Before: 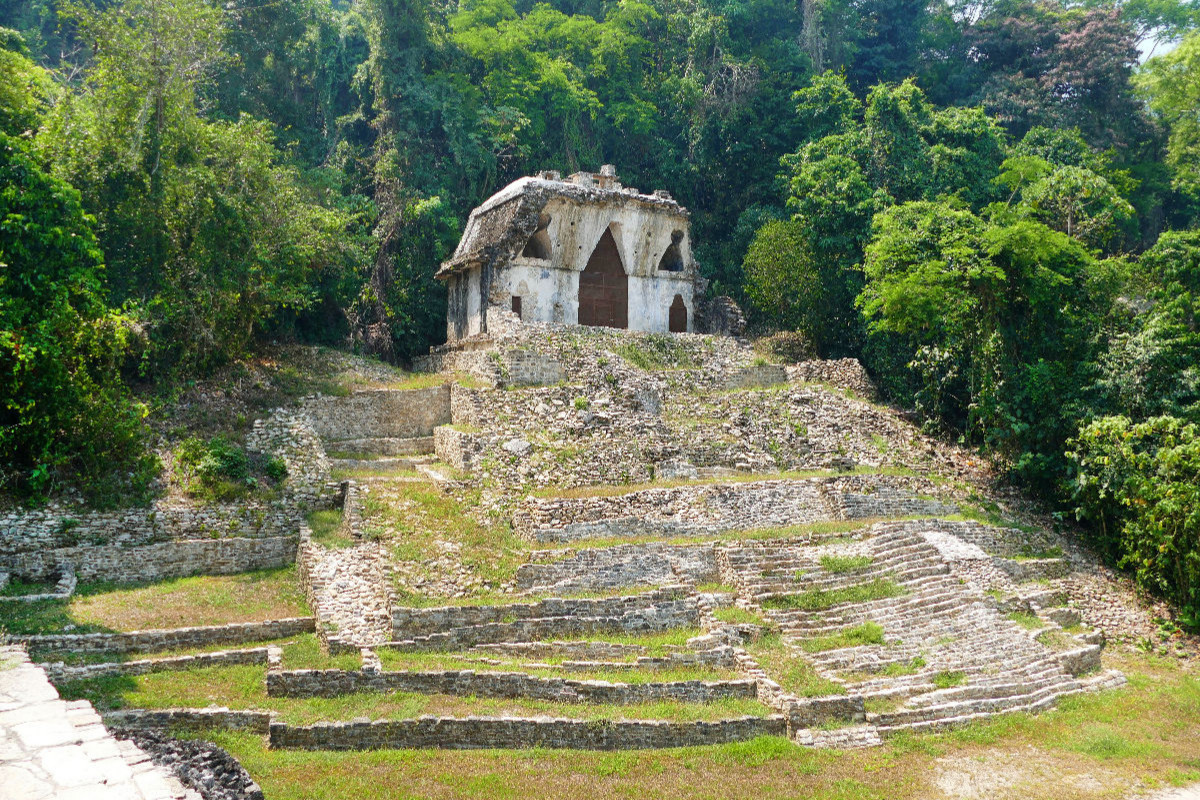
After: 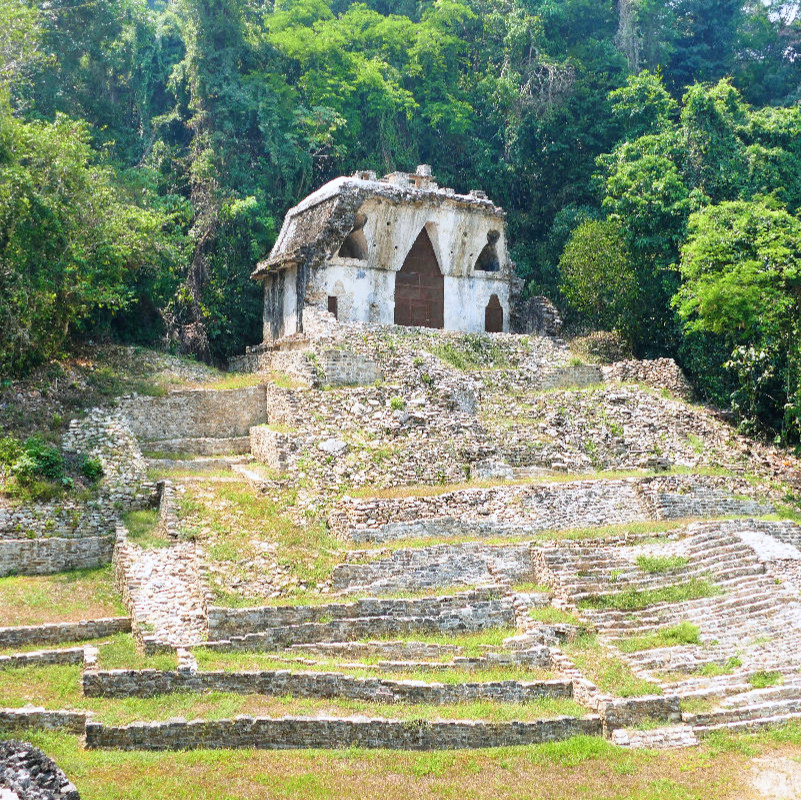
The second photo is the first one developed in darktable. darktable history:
crop: left 15.399%, right 17.849%
filmic rgb: black relative exposure -11.39 EV, white relative exposure 3.25 EV, hardness 6.74
exposure: black level correction 0, exposure 0.597 EV, compensate highlight preservation false
color correction: highlights a* -0.076, highlights b* -5.3, shadows a* -0.12, shadows b* -0.082
